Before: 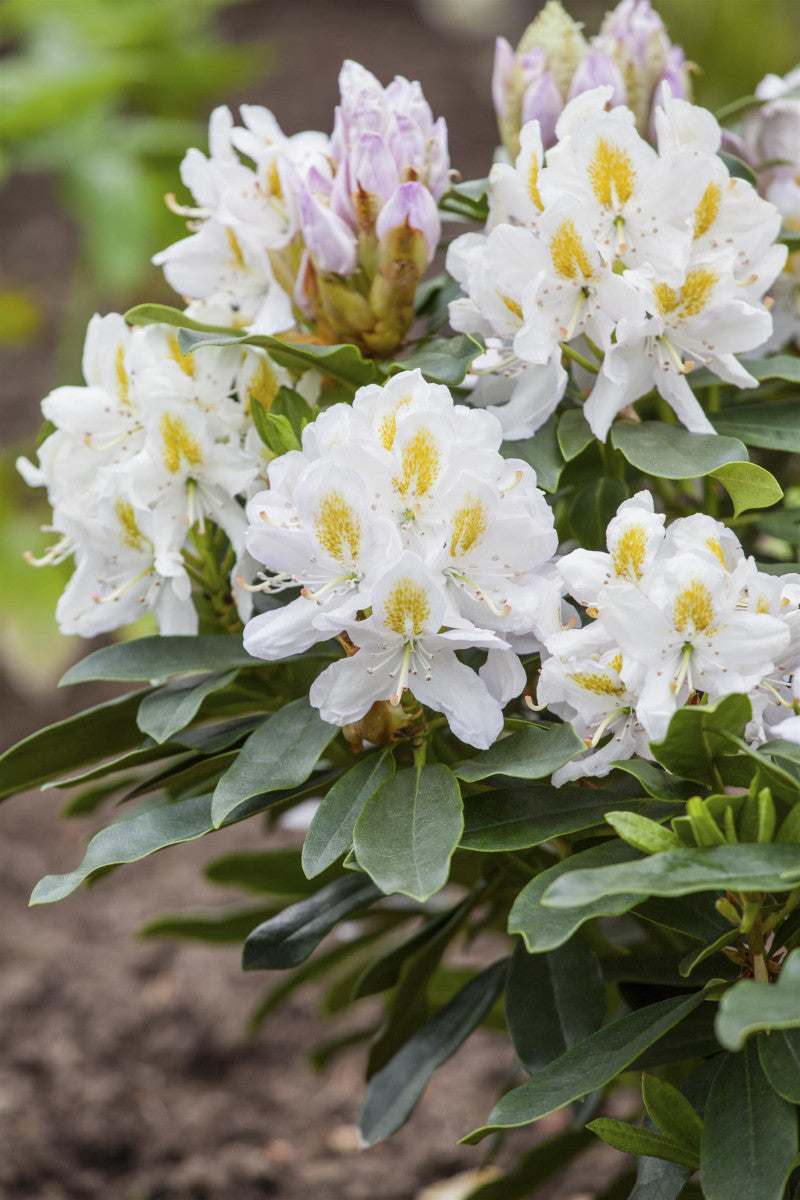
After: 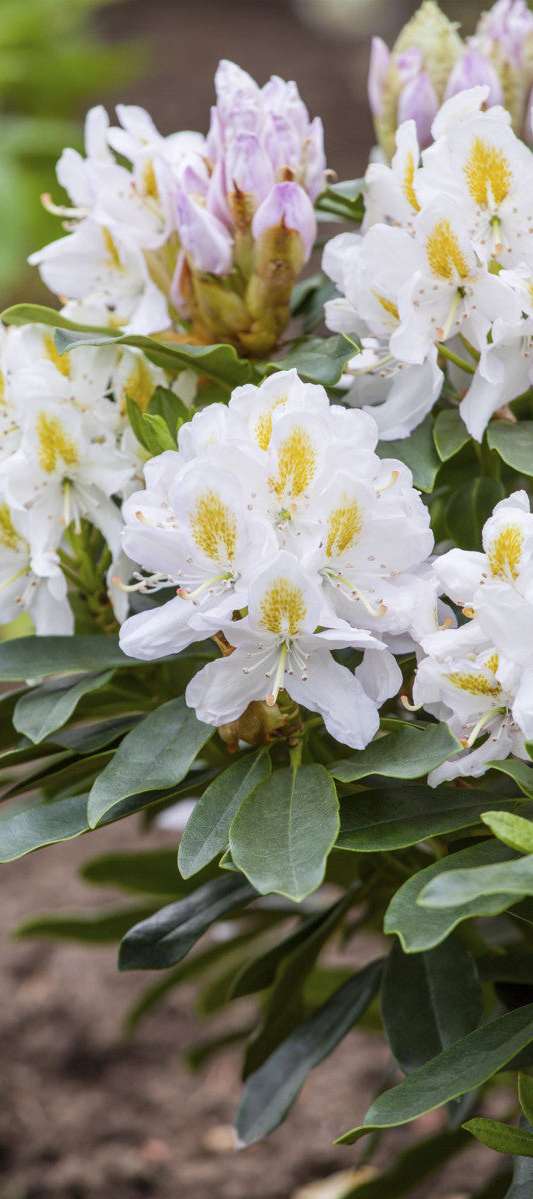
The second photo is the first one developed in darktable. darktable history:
white balance: red 1.004, blue 1.024
velvia: strength 9.25%
crop and rotate: left 15.546%, right 17.787%
